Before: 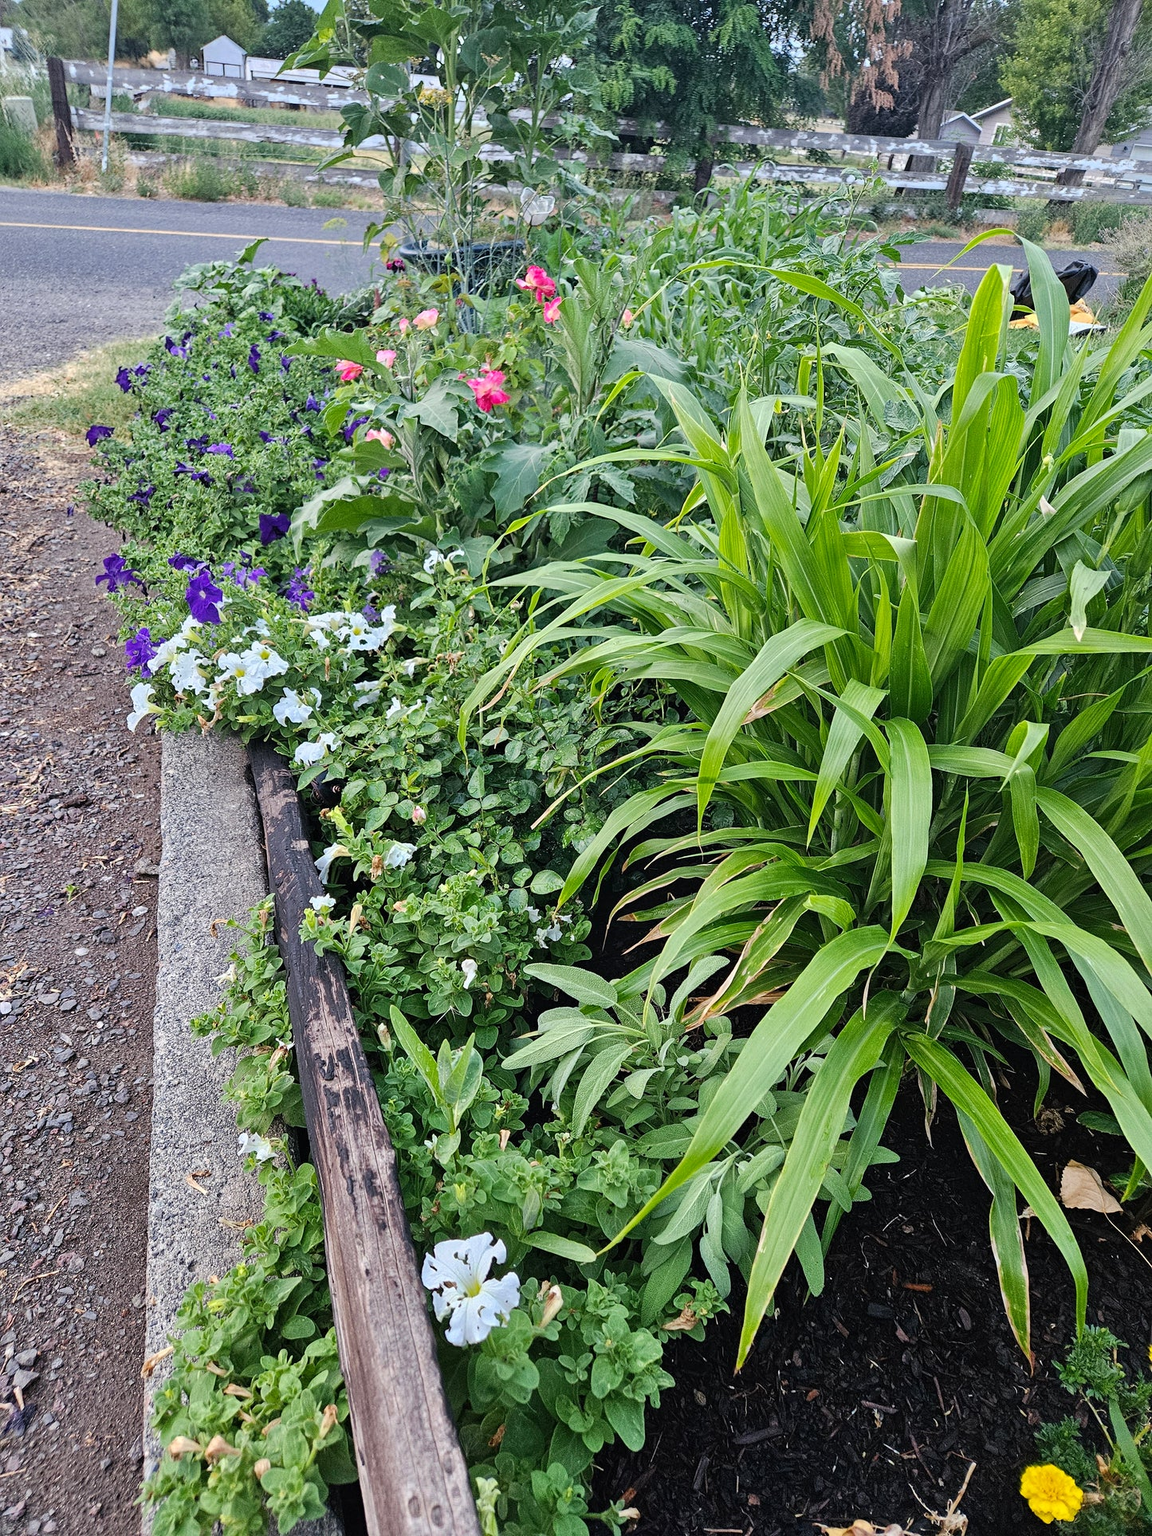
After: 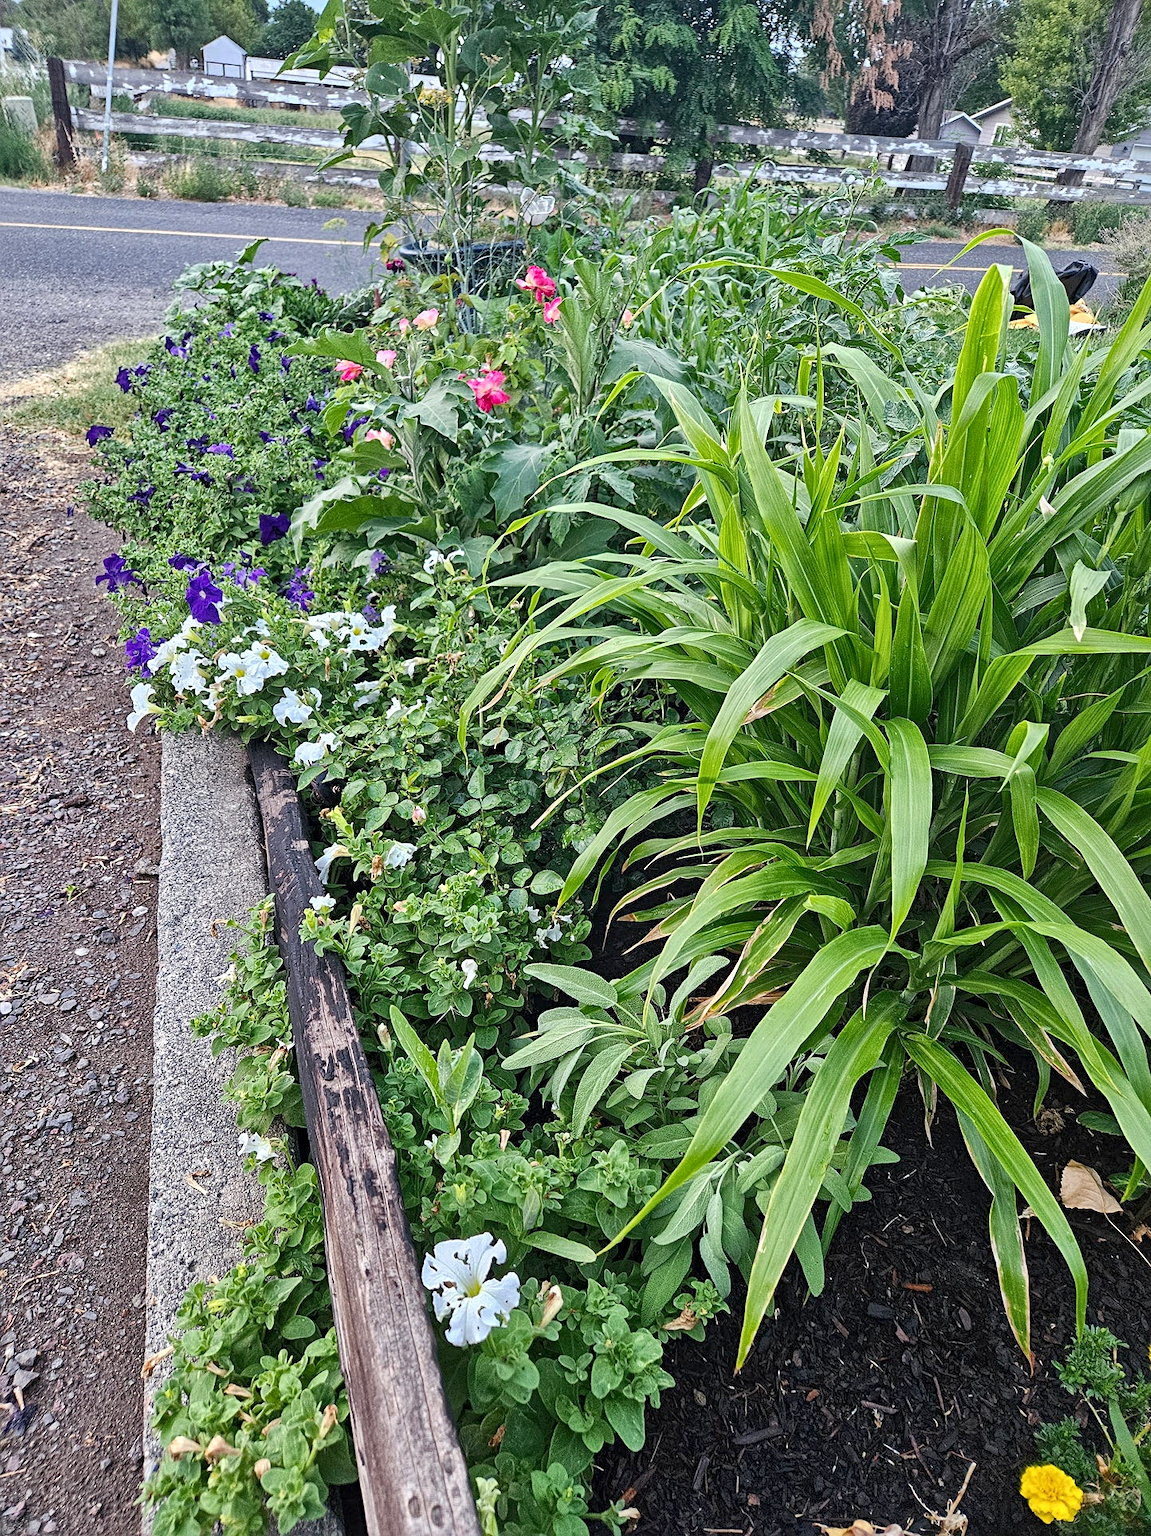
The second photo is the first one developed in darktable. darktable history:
sharpen: amount 0.2
tone equalizer: on, module defaults
local contrast: mode bilateral grid, contrast 20, coarseness 20, detail 150%, midtone range 0.2
rgb curve: curves: ch0 [(0, 0) (0.093, 0.159) (0.241, 0.265) (0.414, 0.42) (1, 1)], compensate middle gray true, preserve colors basic power
